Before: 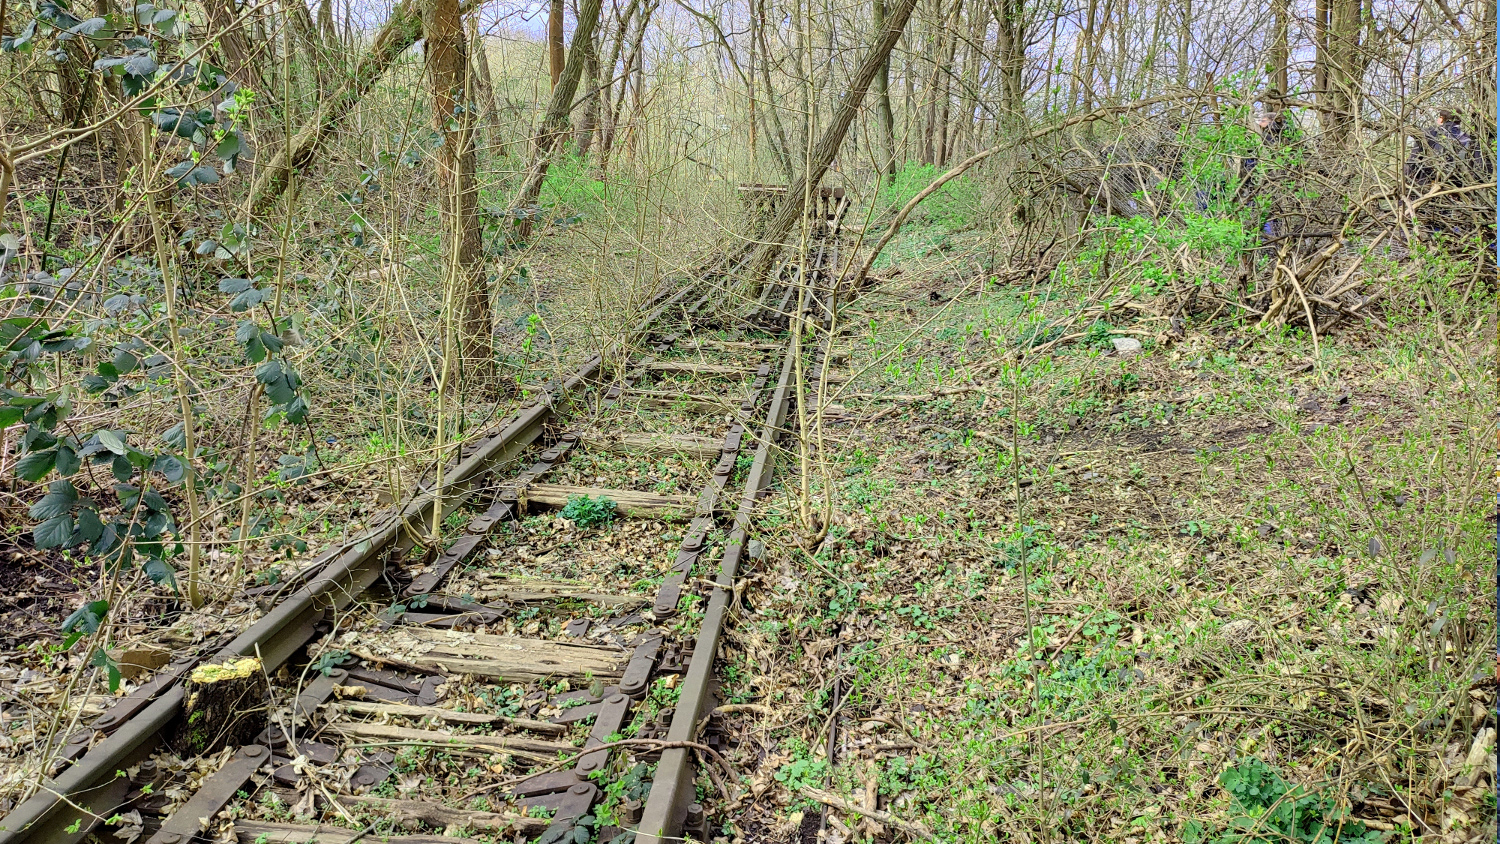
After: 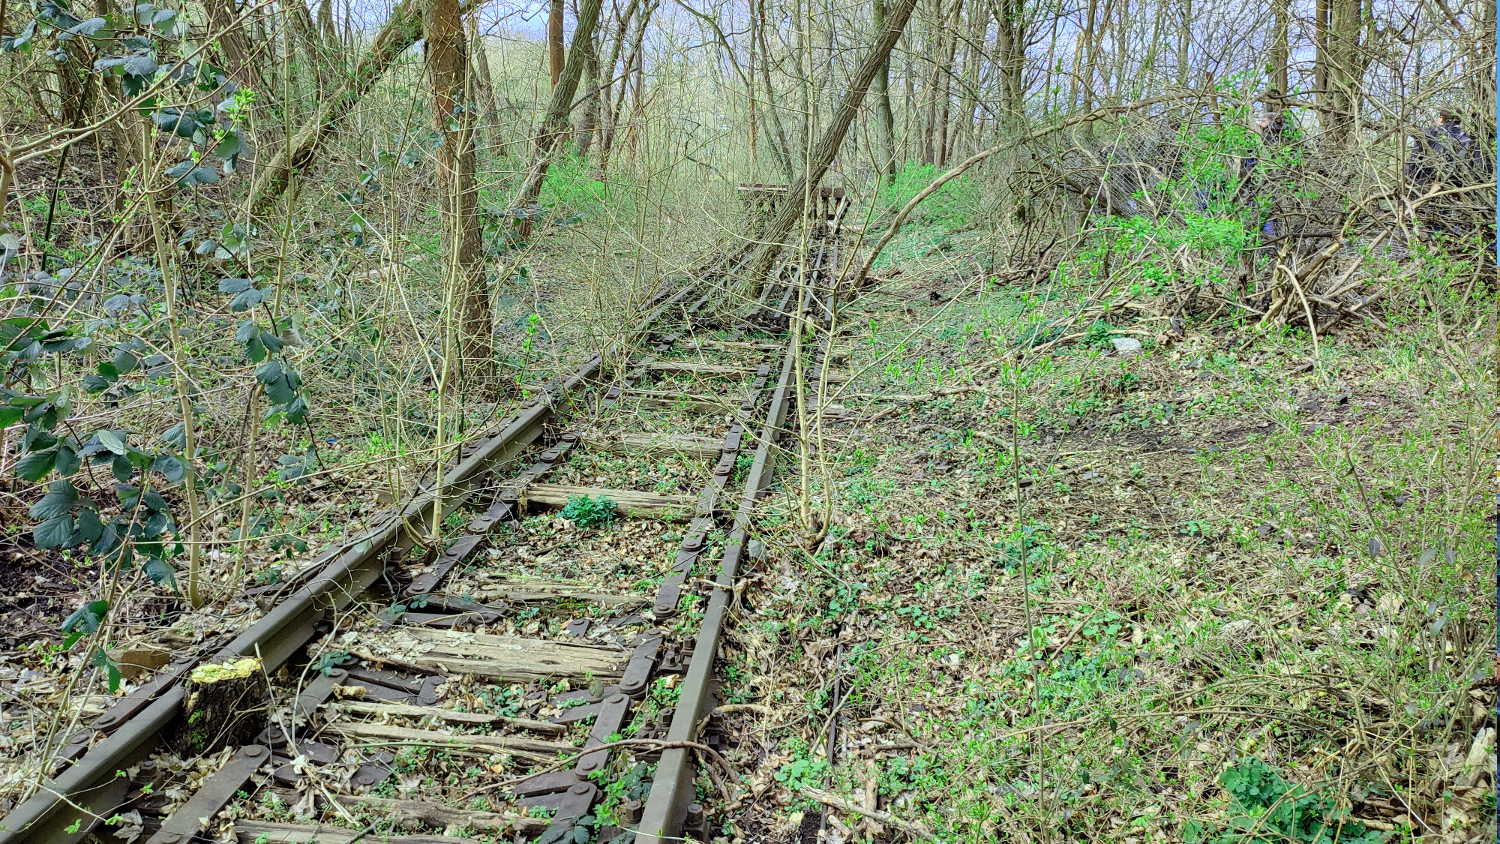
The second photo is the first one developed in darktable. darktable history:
color calibration: illuminant Planckian (black body), adaptation linear Bradford (ICC v4), x 0.364, y 0.367, temperature 4418.19 K
